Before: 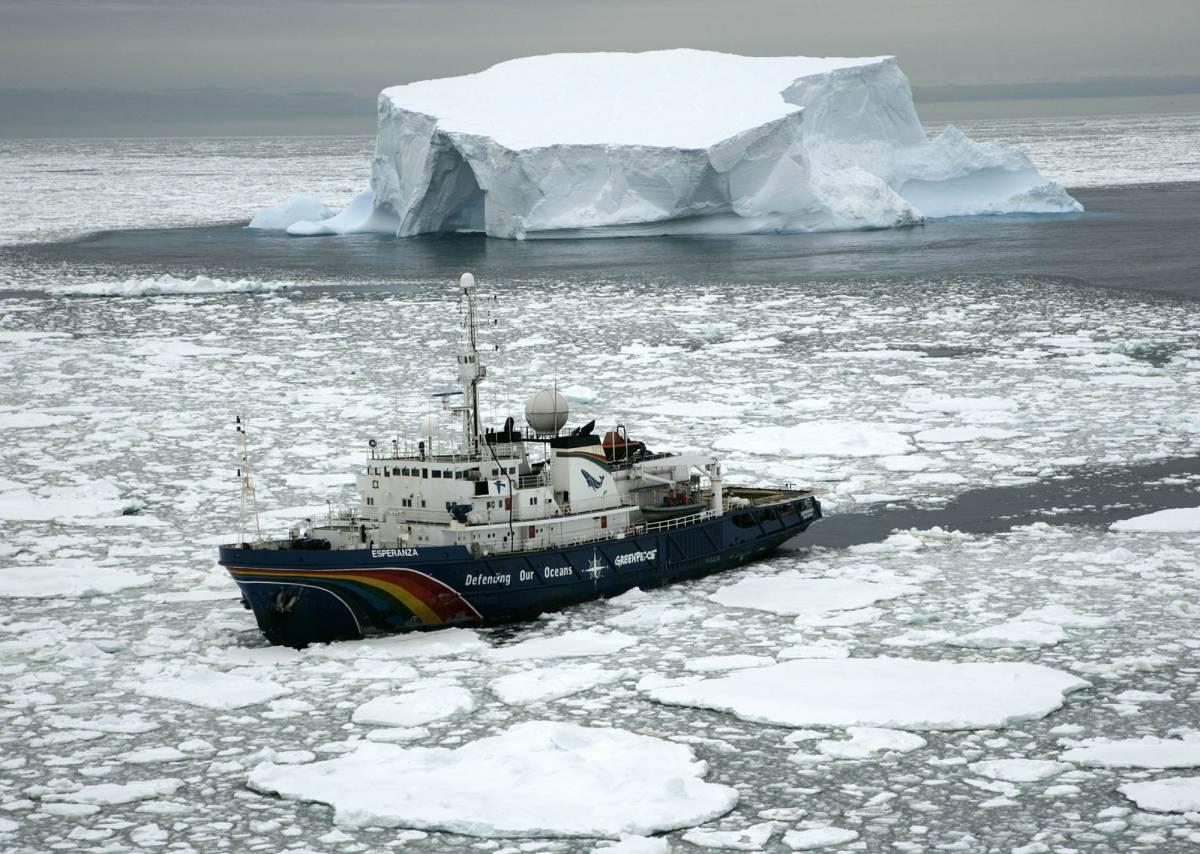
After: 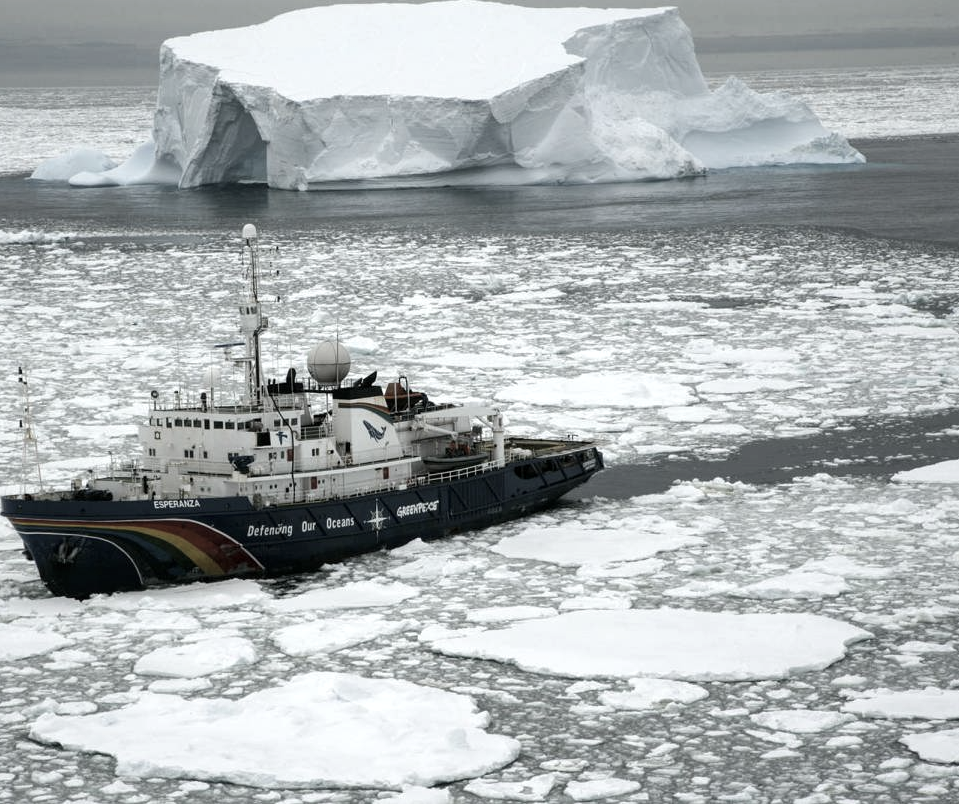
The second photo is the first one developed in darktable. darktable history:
crop and rotate: left 18.174%, top 5.762%, right 1.841%
local contrast: highlights 102%, shadows 97%, detail 119%, midtone range 0.2
color correction: highlights b* -0.056, saturation 0.533
